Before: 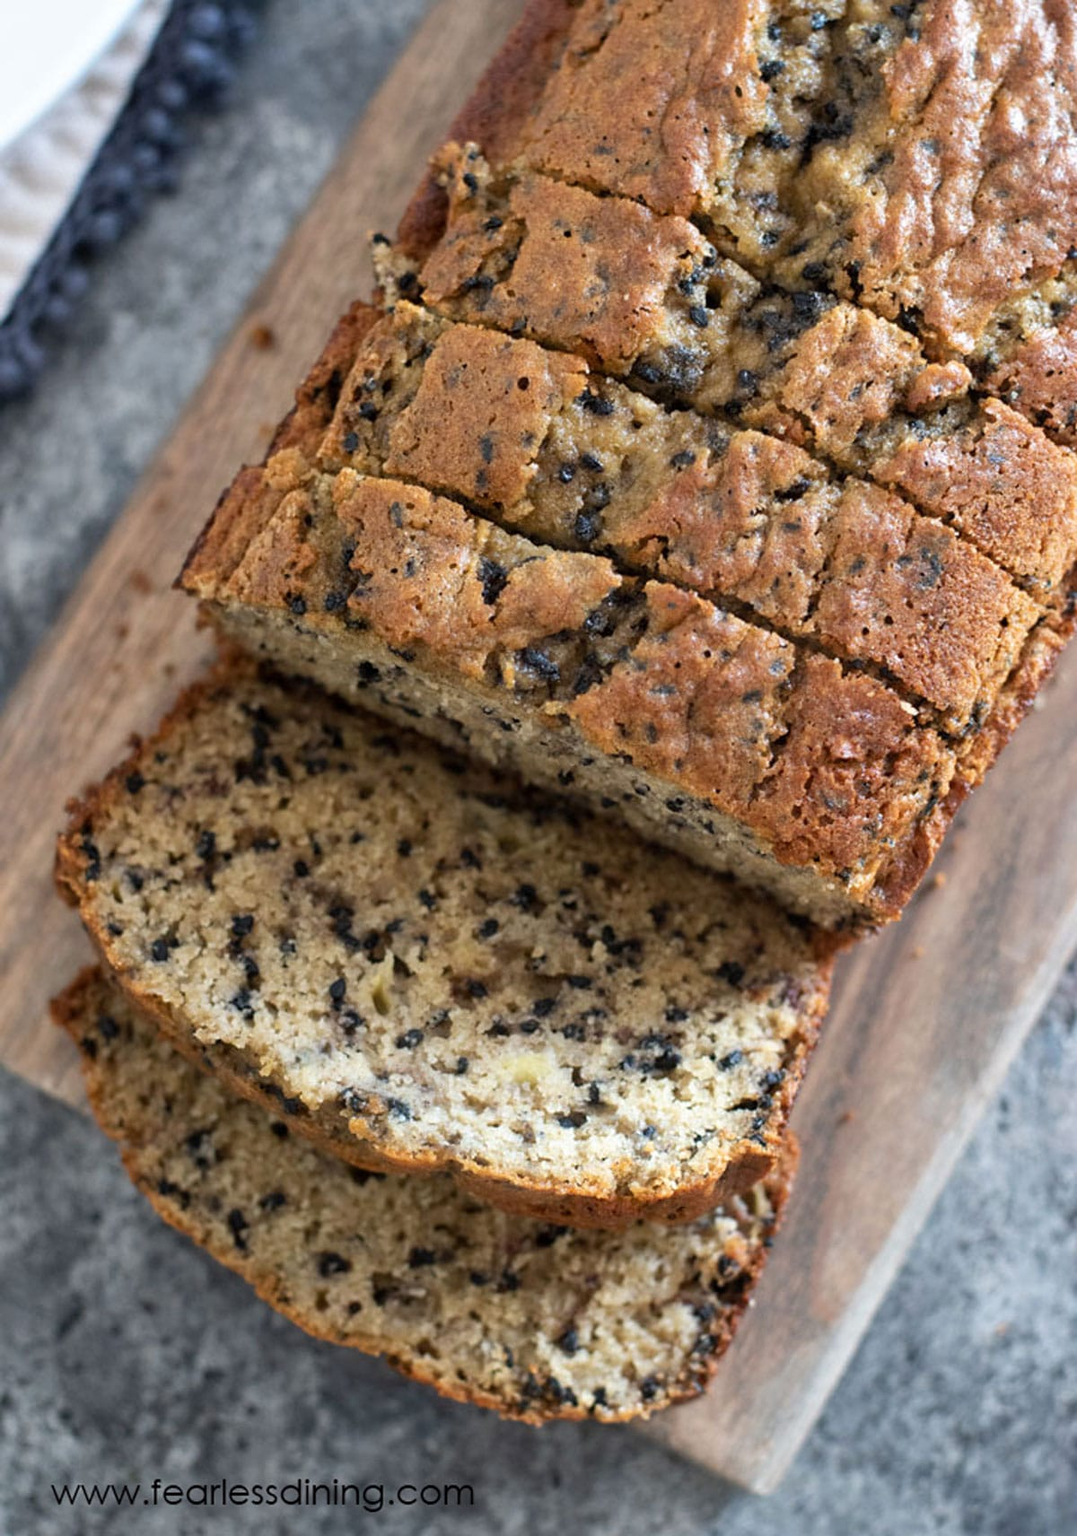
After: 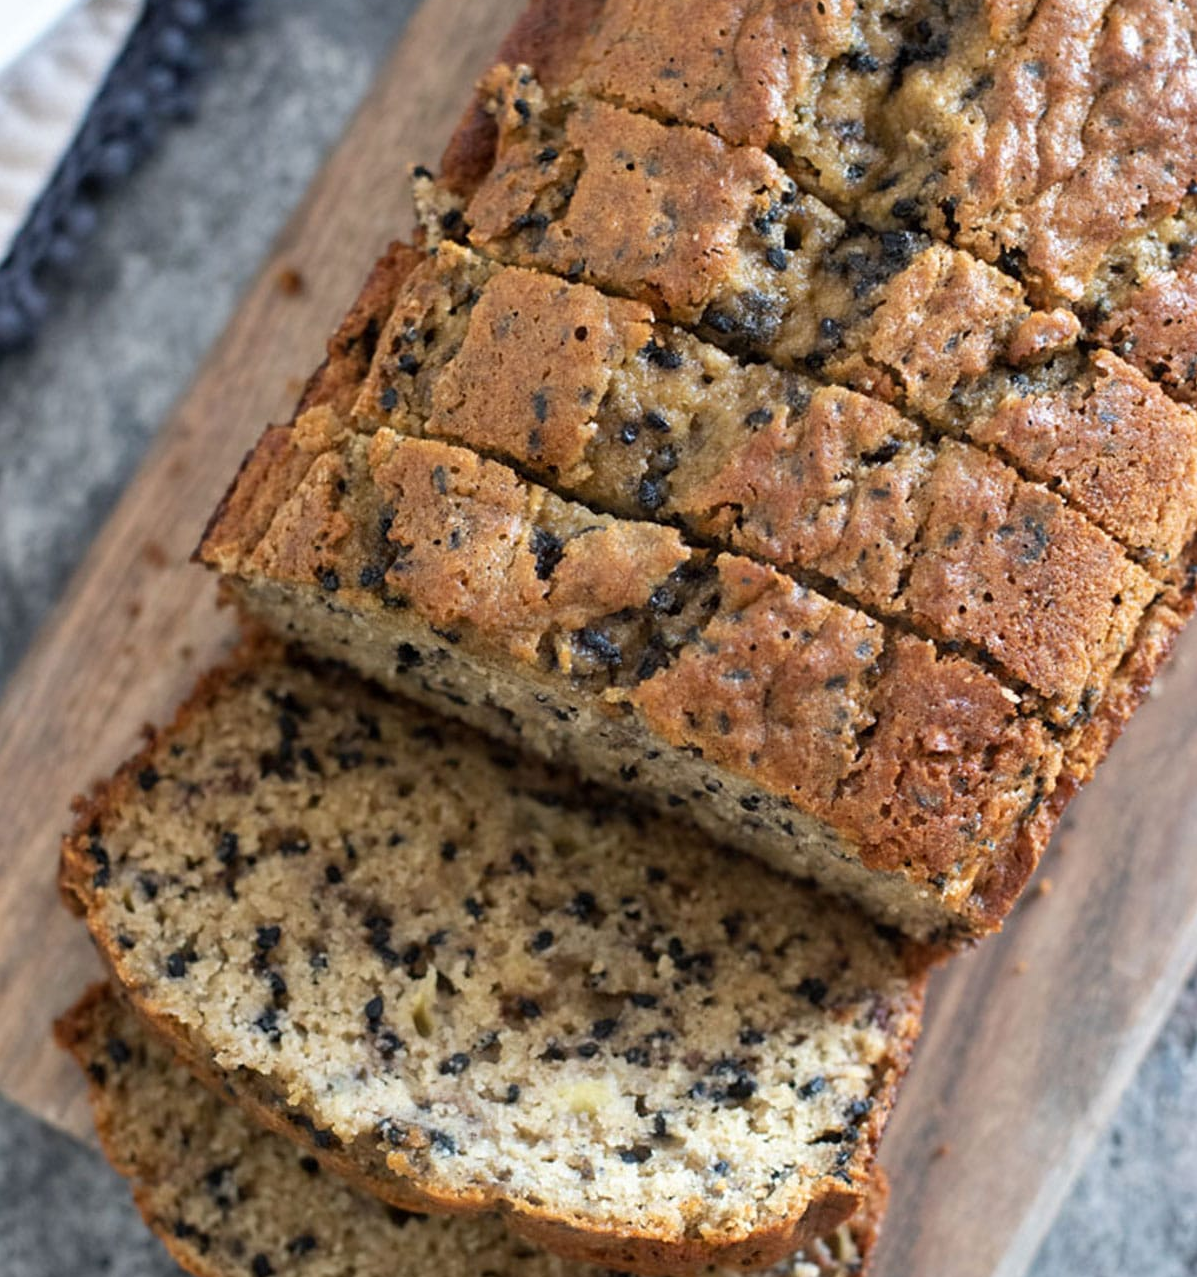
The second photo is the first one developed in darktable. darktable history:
crop: left 0.238%, top 5.505%, bottom 19.889%
